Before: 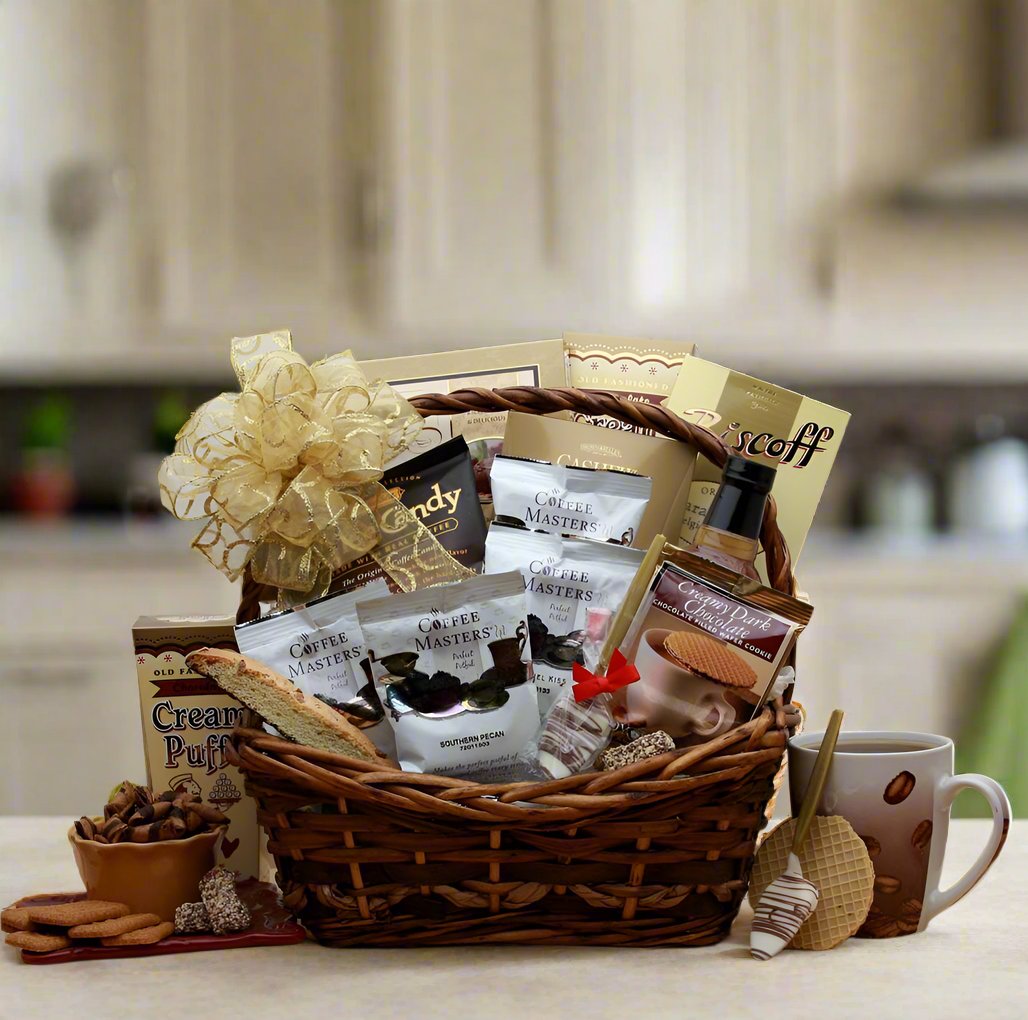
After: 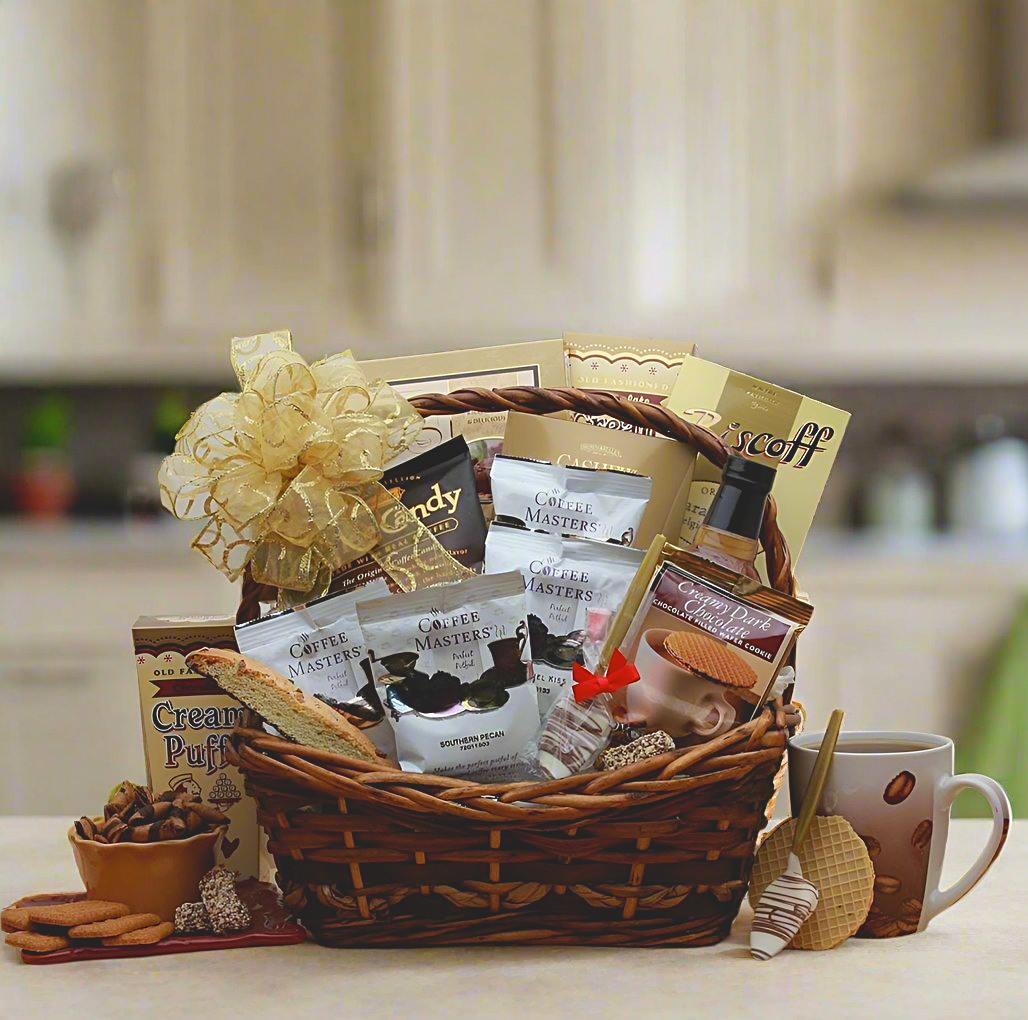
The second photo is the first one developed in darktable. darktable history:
tone equalizer: -8 EV -0.45 EV, -7 EV -0.382 EV, -6 EV -0.339 EV, -5 EV -0.217 EV, -3 EV 0.207 EV, -2 EV 0.344 EV, -1 EV 0.386 EV, +0 EV 0.442 EV, luminance estimator HSV value / RGB max
contrast brightness saturation: contrast -0.27
sharpen: on, module defaults
